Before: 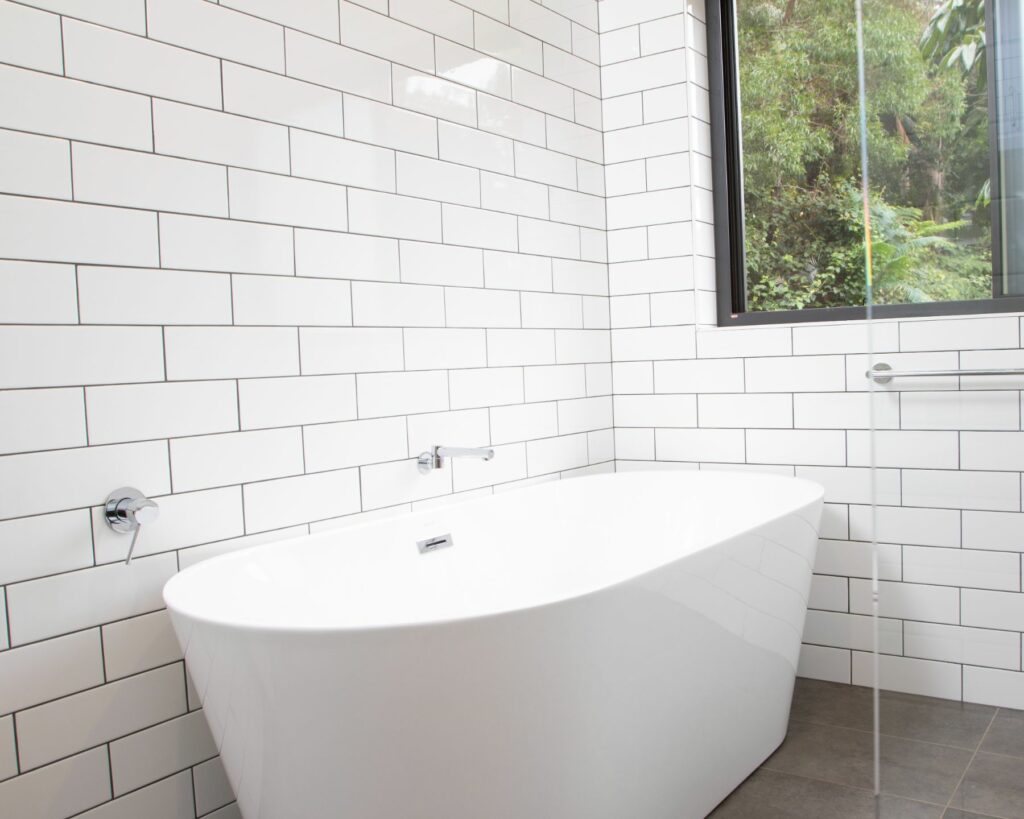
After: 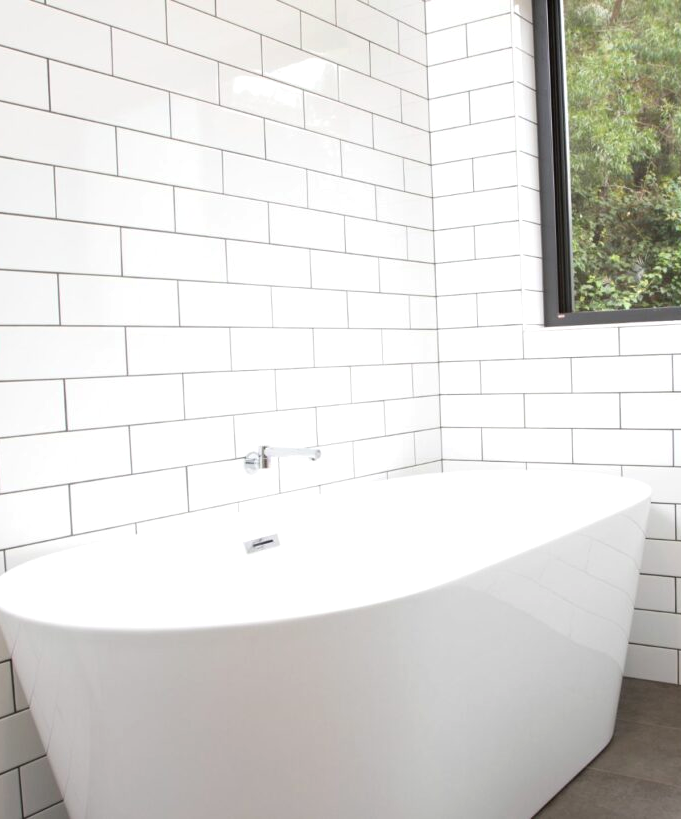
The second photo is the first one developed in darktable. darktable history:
crop: left 16.899%, right 16.556%
exposure: exposure 0.207 EV, compensate highlight preservation false
